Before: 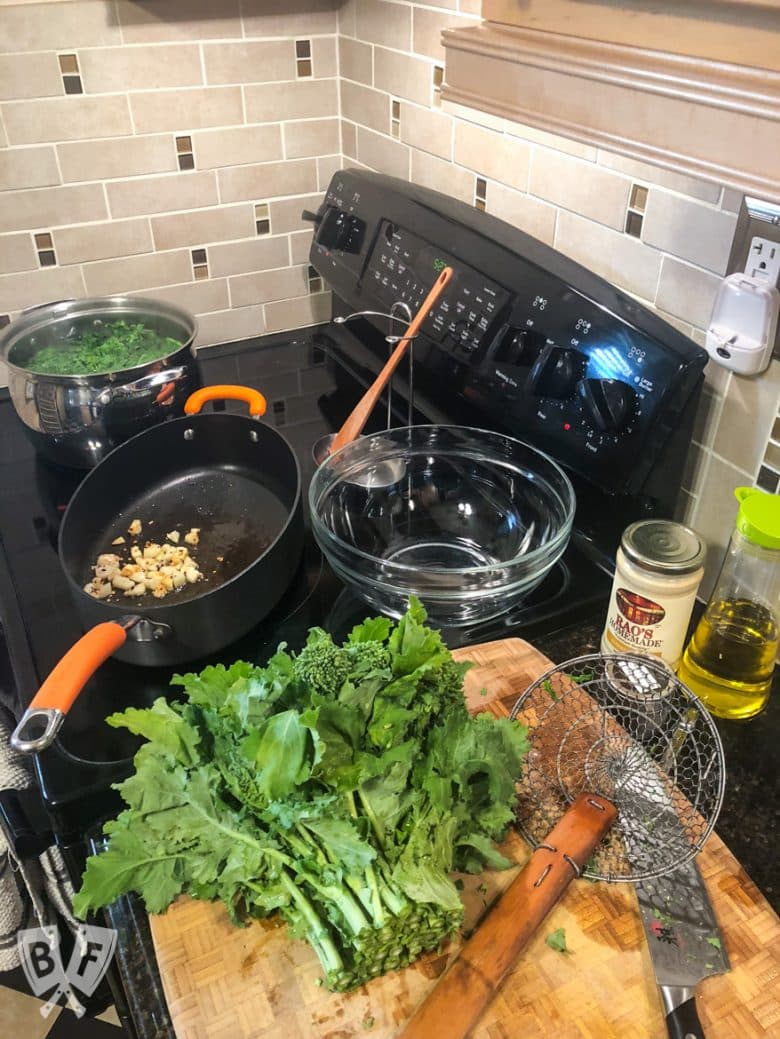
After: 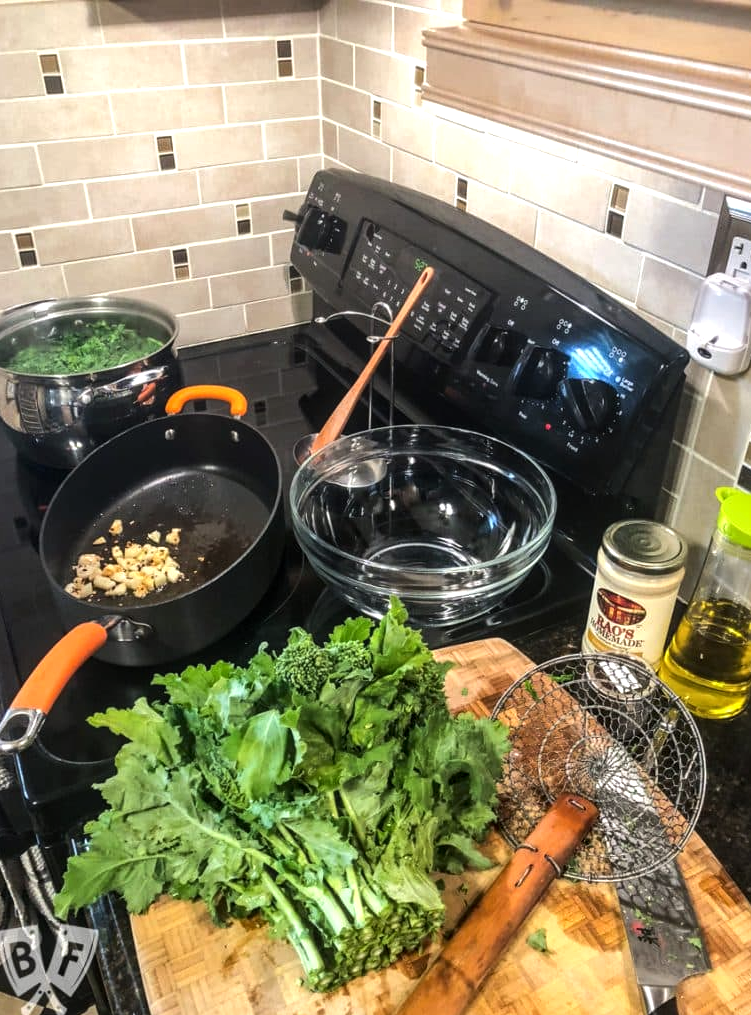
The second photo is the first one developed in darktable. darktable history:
crop and rotate: left 2.536%, right 1.107%, bottom 2.246%
local contrast: on, module defaults
tone equalizer: -8 EV -0.417 EV, -7 EV -0.389 EV, -6 EV -0.333 EV, -5 EV -0.222 EV, -3 EV 0.222 EV, -2 EV 0.333 EV, -1 EV 0.389 EV, +0 EV 0.417 EV, edges refinement/feathering 500, mask exposure compensation -1.57 EV, preserve details no
